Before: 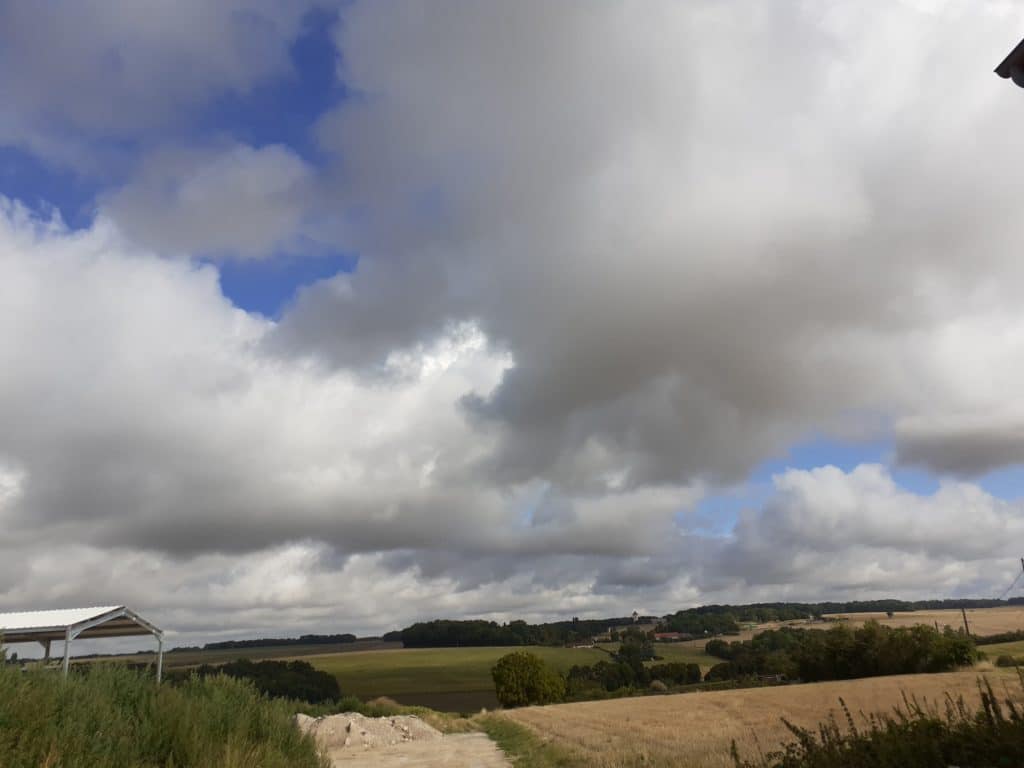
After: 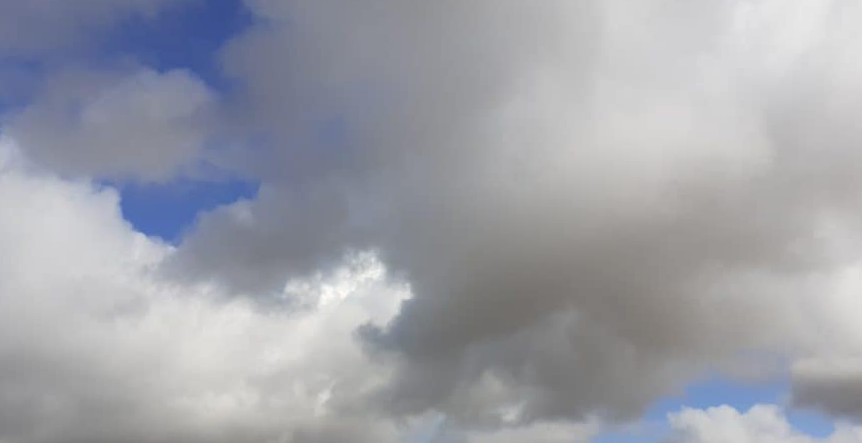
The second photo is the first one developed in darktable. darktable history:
crop and rotate: left 9.345%, top 7.22%, right 4.982%, bottom 32.331%
exposure: compensate highlight preservation false
rotate and perspective: rotation 1.57°, crop left 0.018, crop right 0.982, crop top 0.039, crop bottom 0.961
